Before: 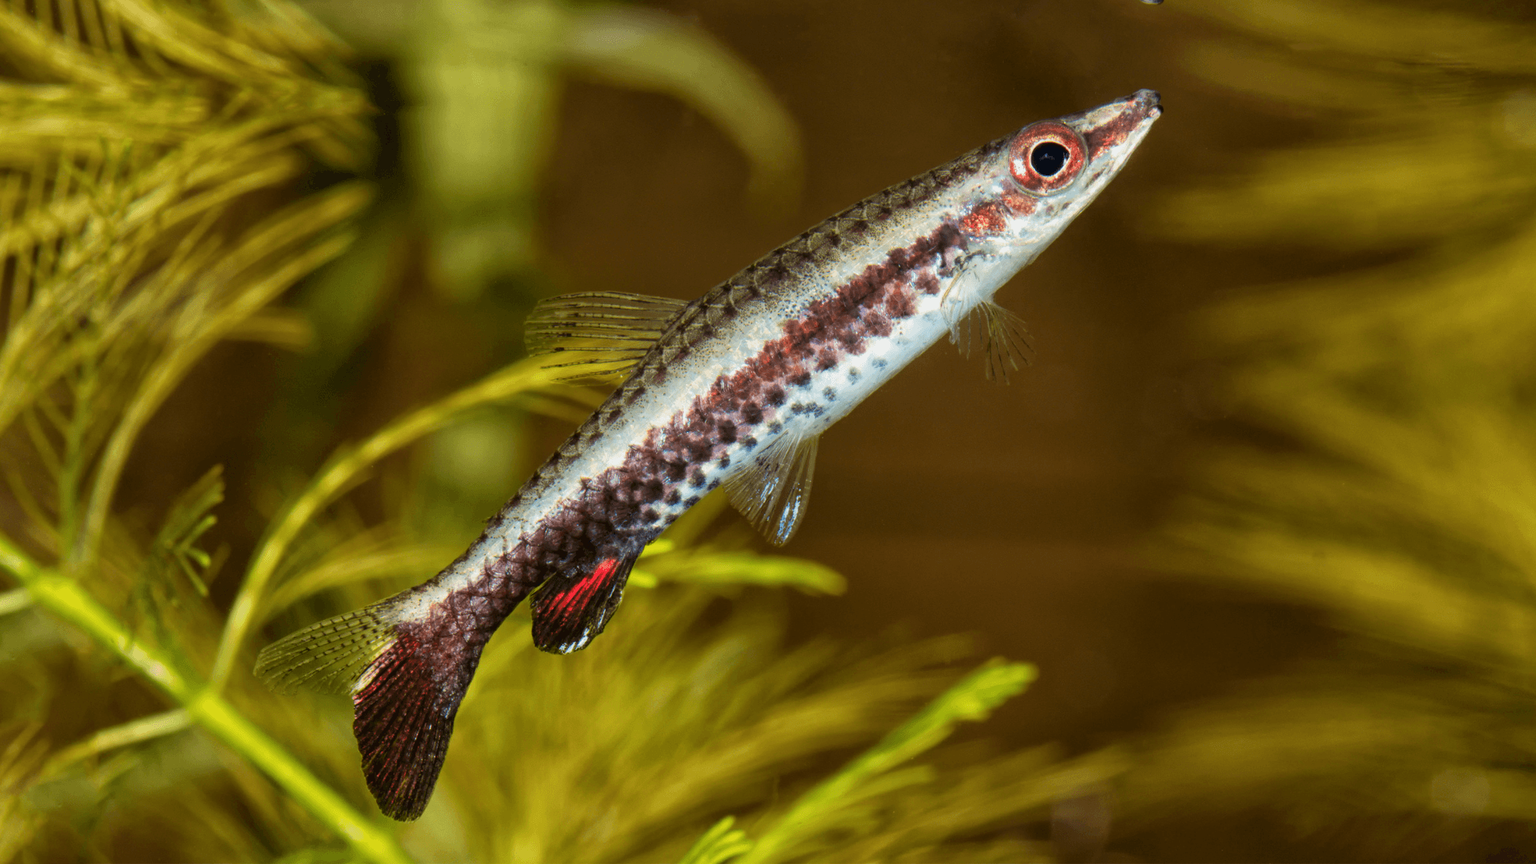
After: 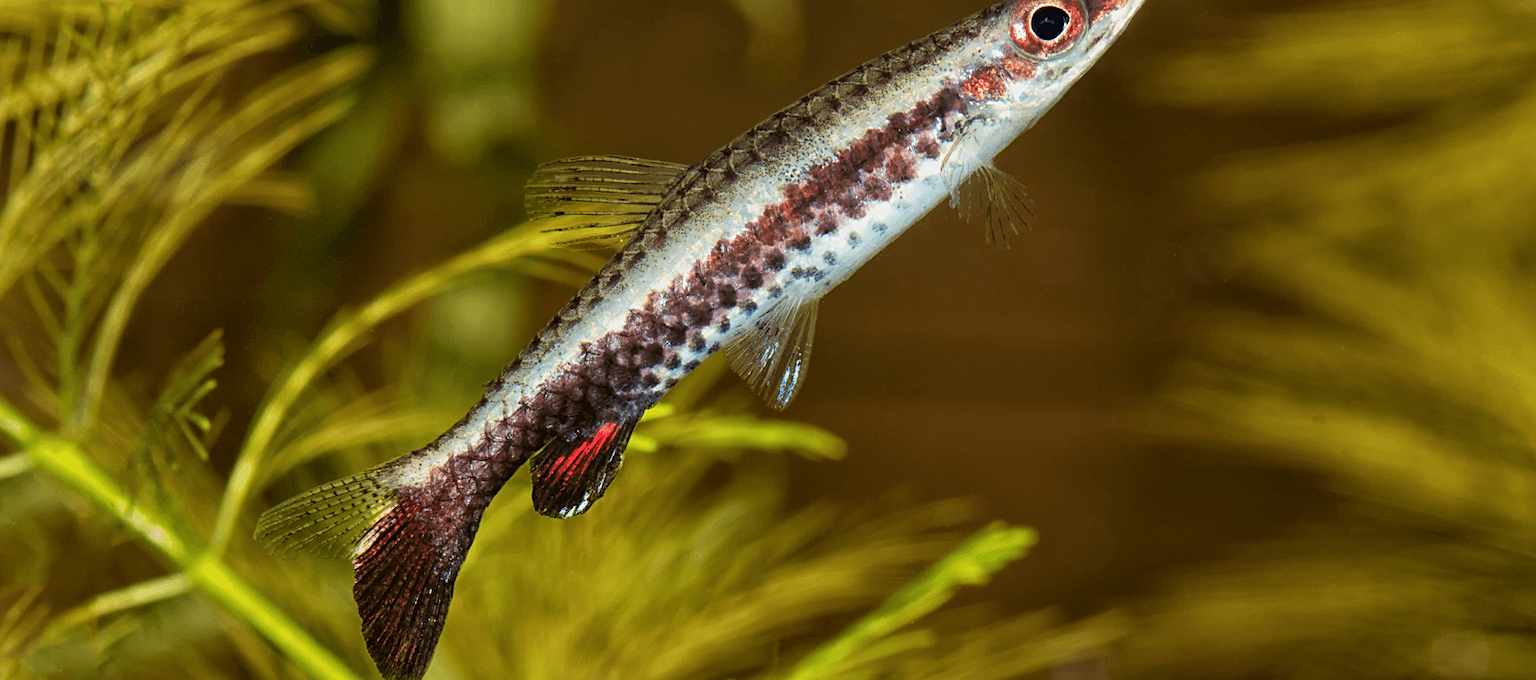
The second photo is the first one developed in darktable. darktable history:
crop and rotate: top 15.814%, bottom 5.303%
sharpen: on, module defaults
